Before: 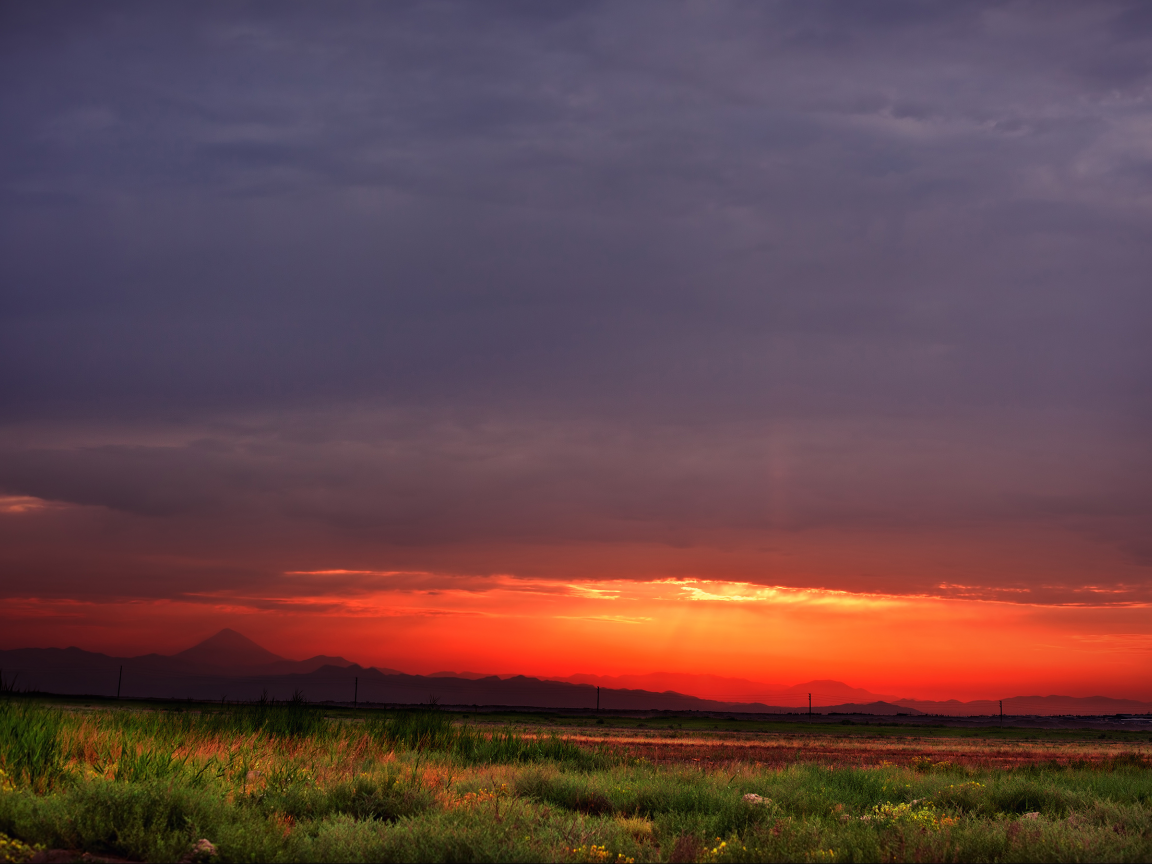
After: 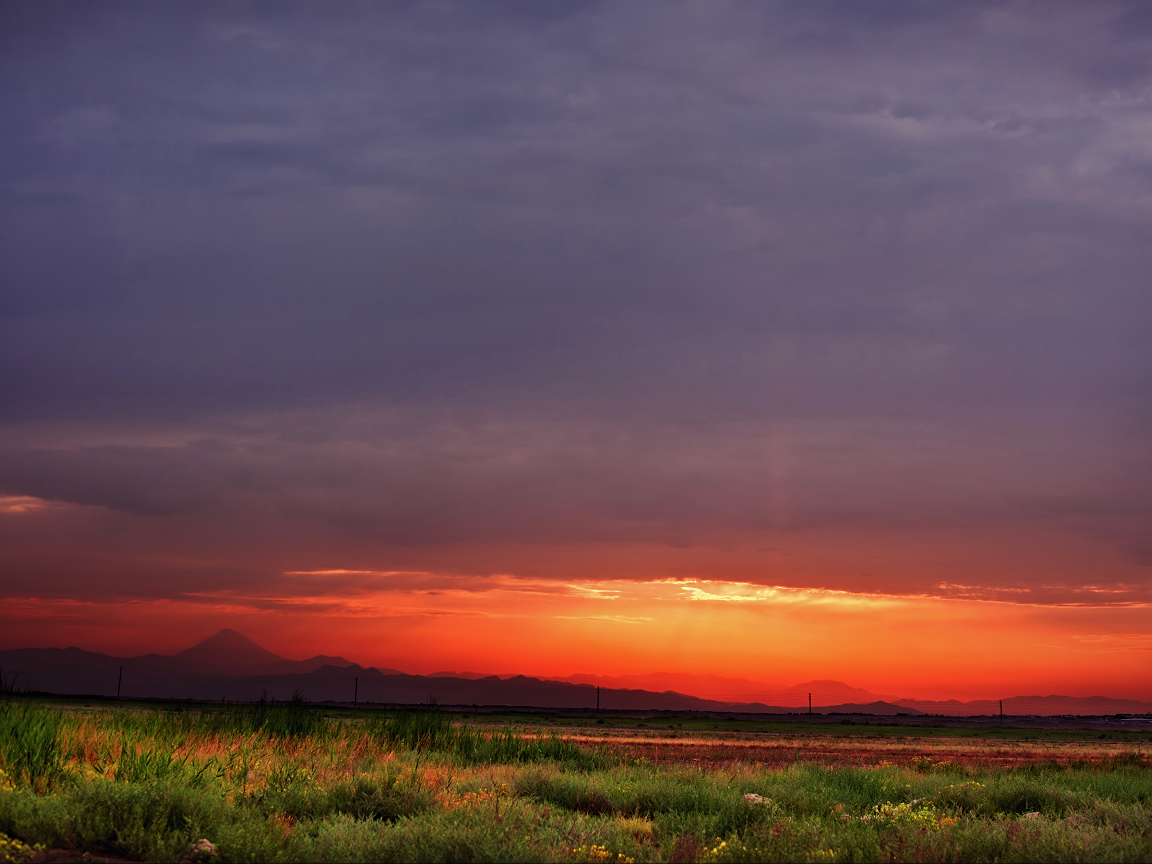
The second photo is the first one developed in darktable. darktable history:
sharpen: amount 0.206
base curve: curves: ch0 [(0, 0) (0.235, 0.266) (0.503, 0.496) (0.786, 0.72) (1, 1)], preserve colors none
